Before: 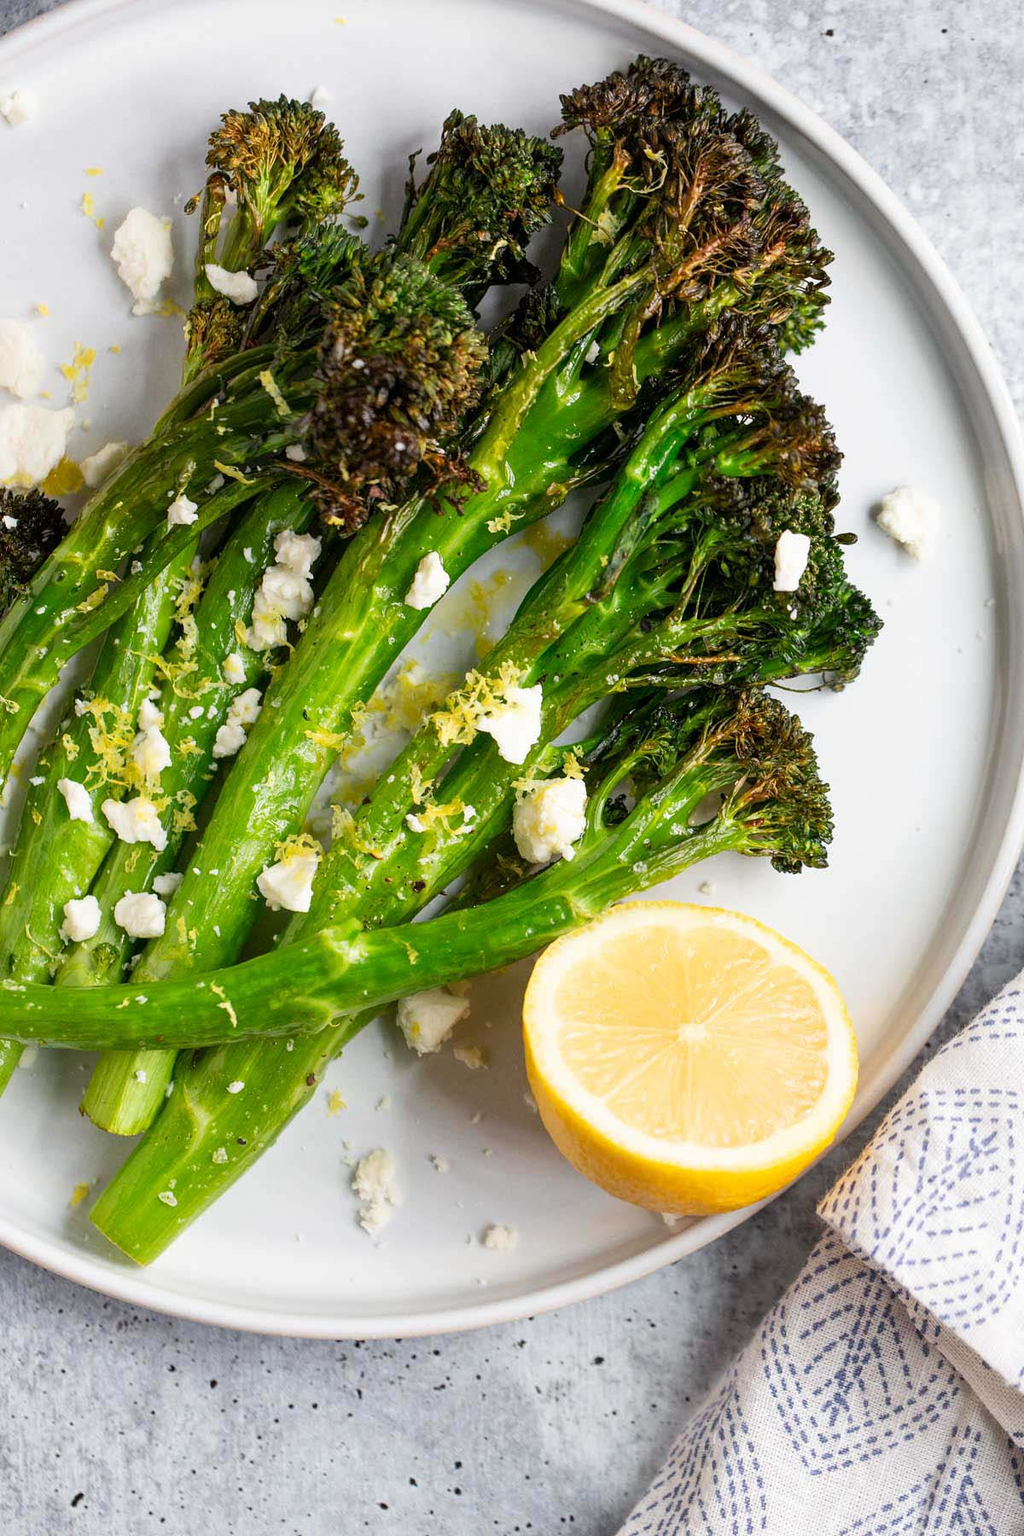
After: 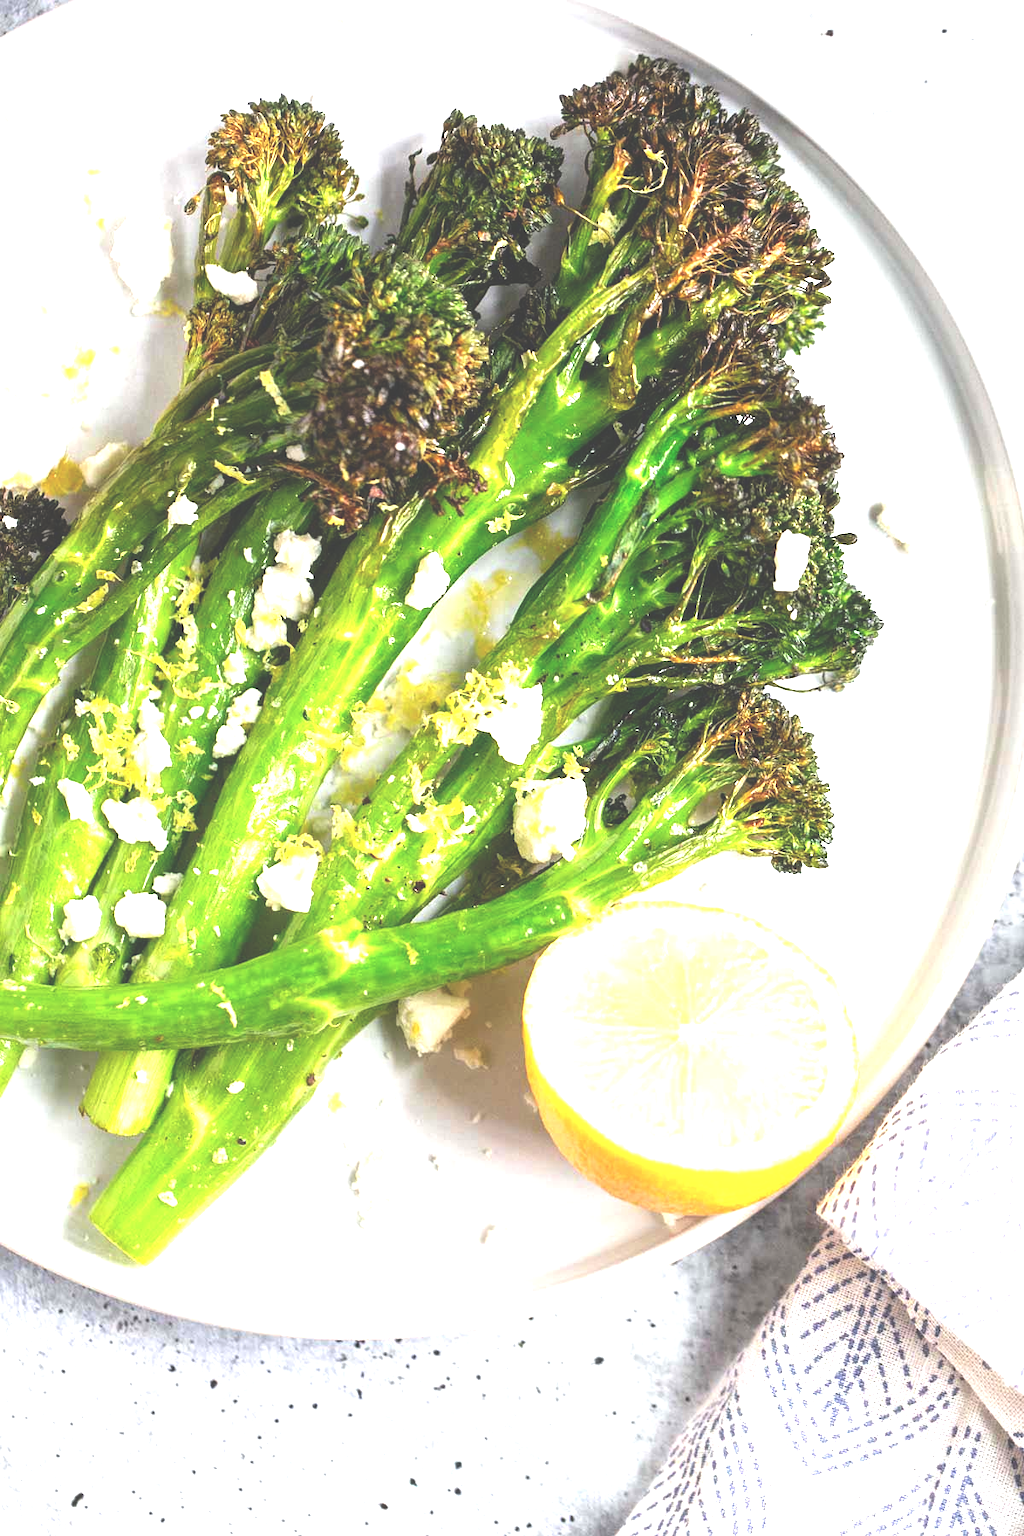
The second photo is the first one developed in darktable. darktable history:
exposure: black level correction -0.024, exposure 1.395 EV, compensate exposure bias true, compensate highlight preservation false
contrast brightness saturation: contrast 0.029, brightness -0.039
